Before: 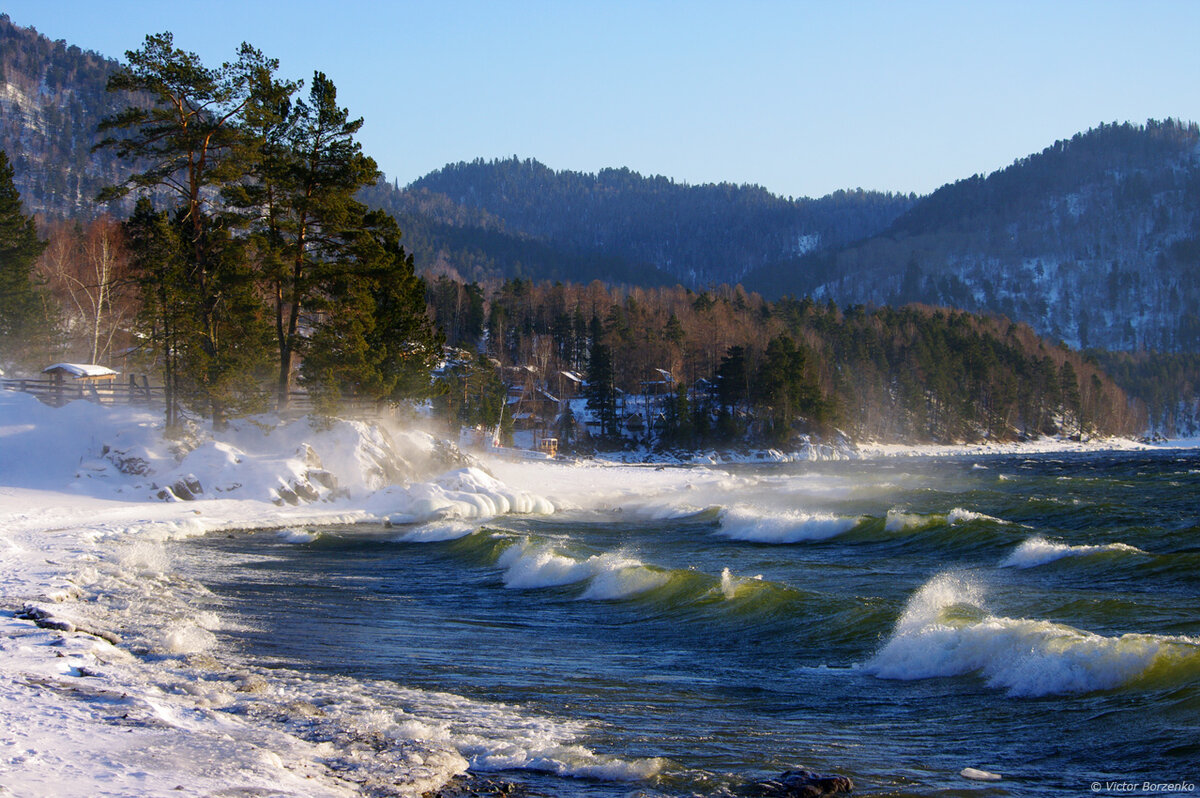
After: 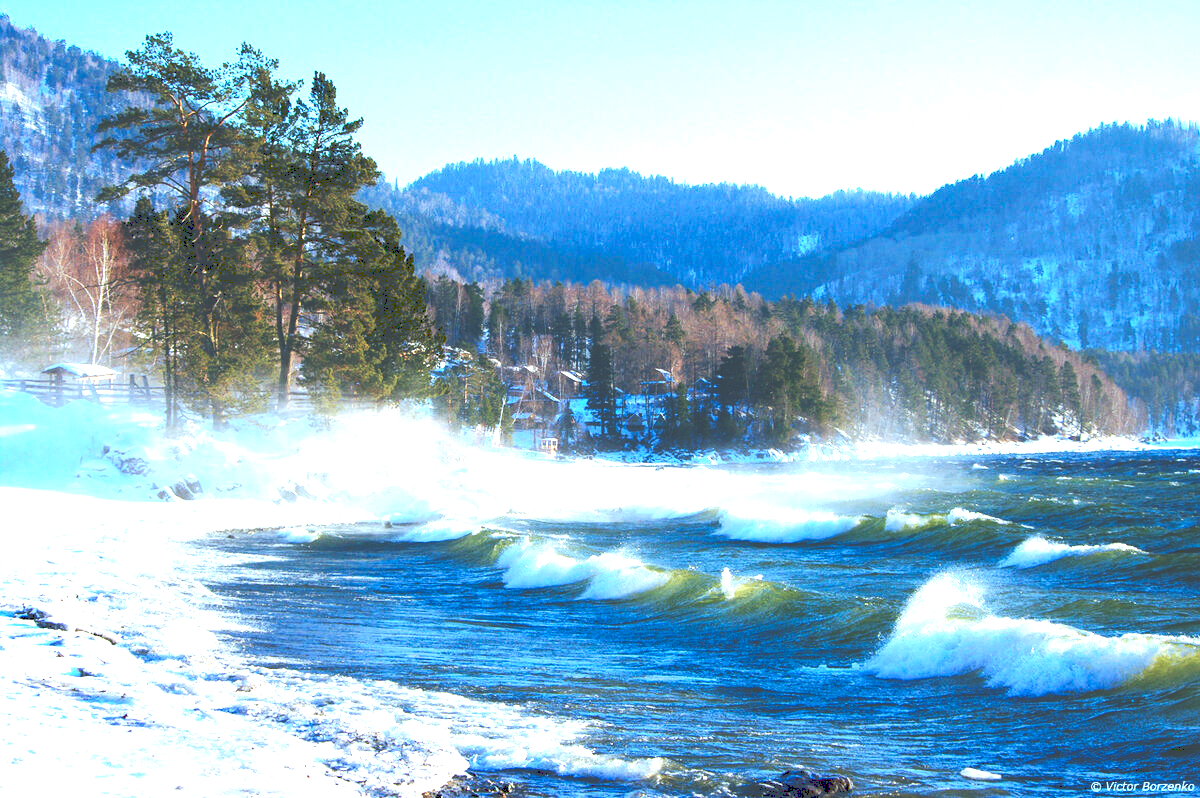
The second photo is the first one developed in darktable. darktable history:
exposure: black level correction 0.001, exposure 1.852 EV, compensate highlight preservation false
tone curve: curves: ch0 [(0, 0) (0.003, 0.273) (0.011, 0.276) (0.025, 0.276) (0.044, 0.28) (0.069, 0.283) (0.1, 0.288) (0.136, 0.293) (0.177, 0.302) (0.224, 0.321) (0.277, 0.349) (0.335, 0.393) (0.399, 0.448) (0.468, 0.51) (0.543, 0.589) (0.623, 0.677) (0.709, 0.761) (0.801, 0.839) (0.898, 0.909) (1, 1)], preserve colors none
color correction: highlights a* -10.69, highlights b* -18.89
